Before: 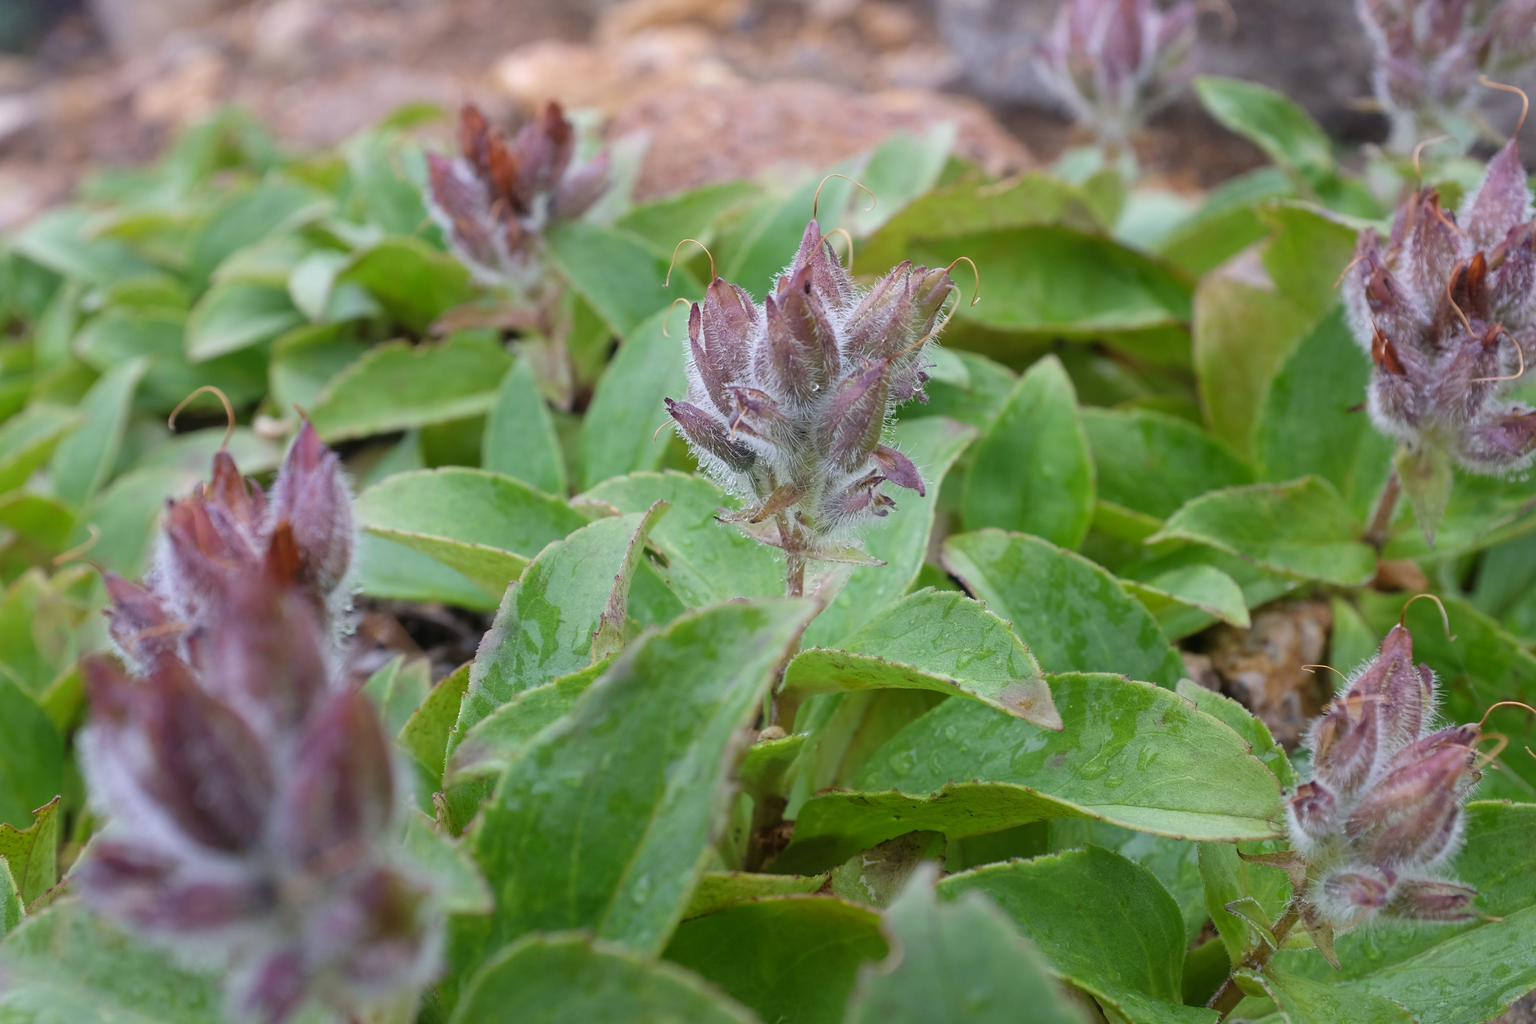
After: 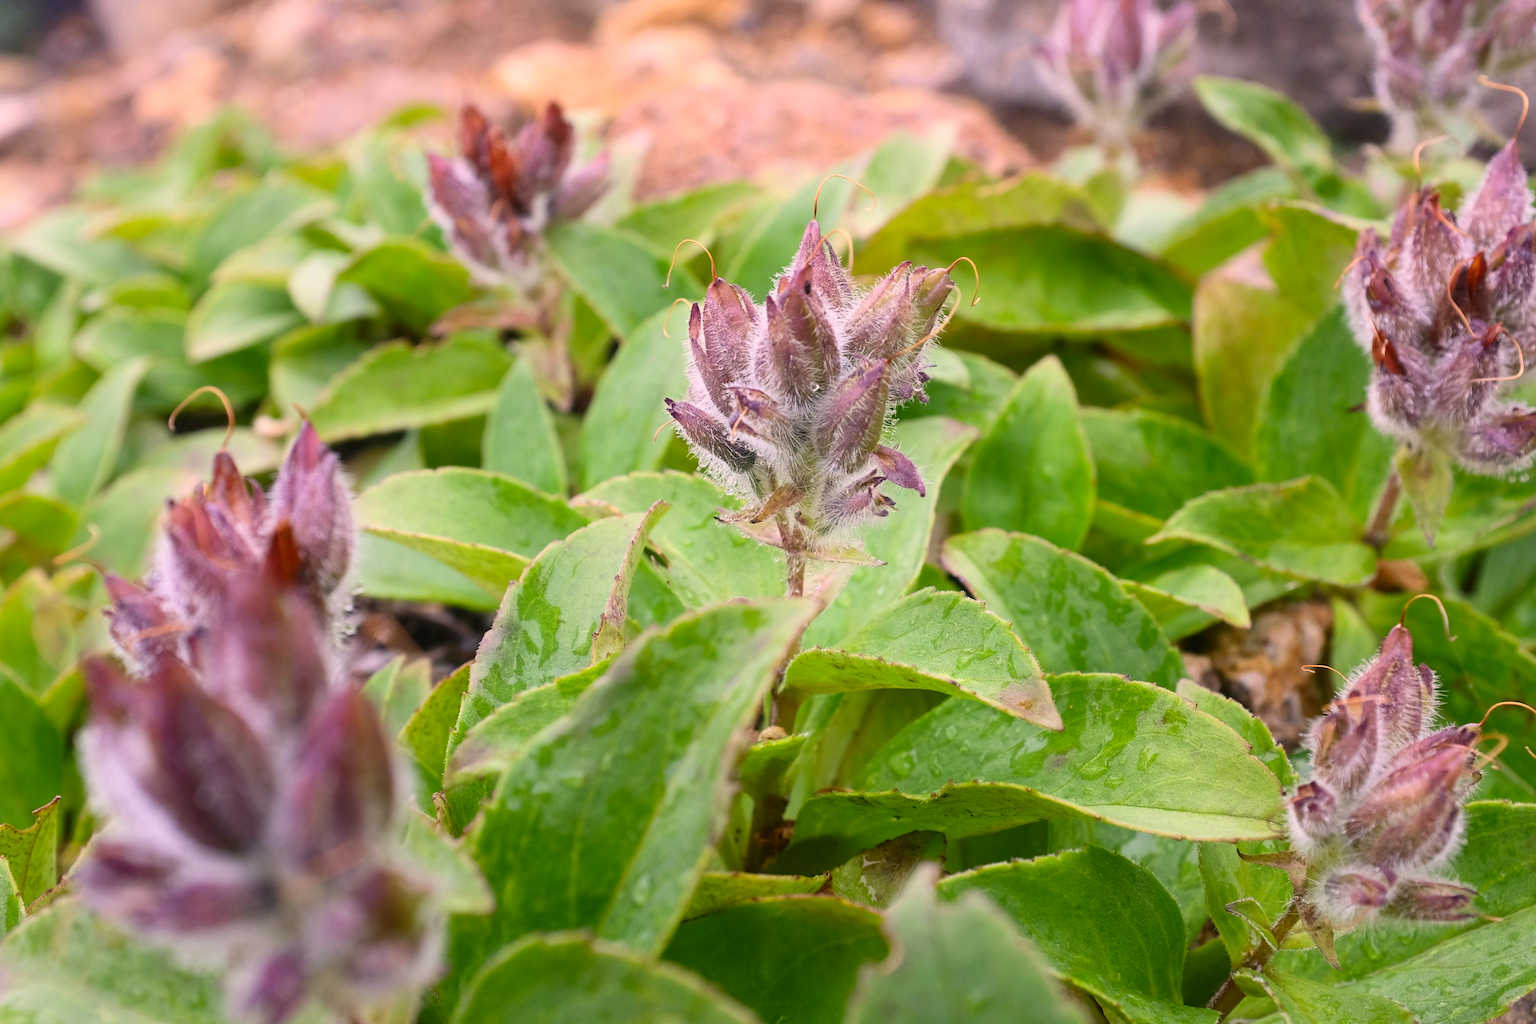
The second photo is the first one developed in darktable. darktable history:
color correction: highlights a* 11.62, highlights b* 12.28
contrast brightness saturation: contrast 0.232, brightness 0.101, saturation 0.289
